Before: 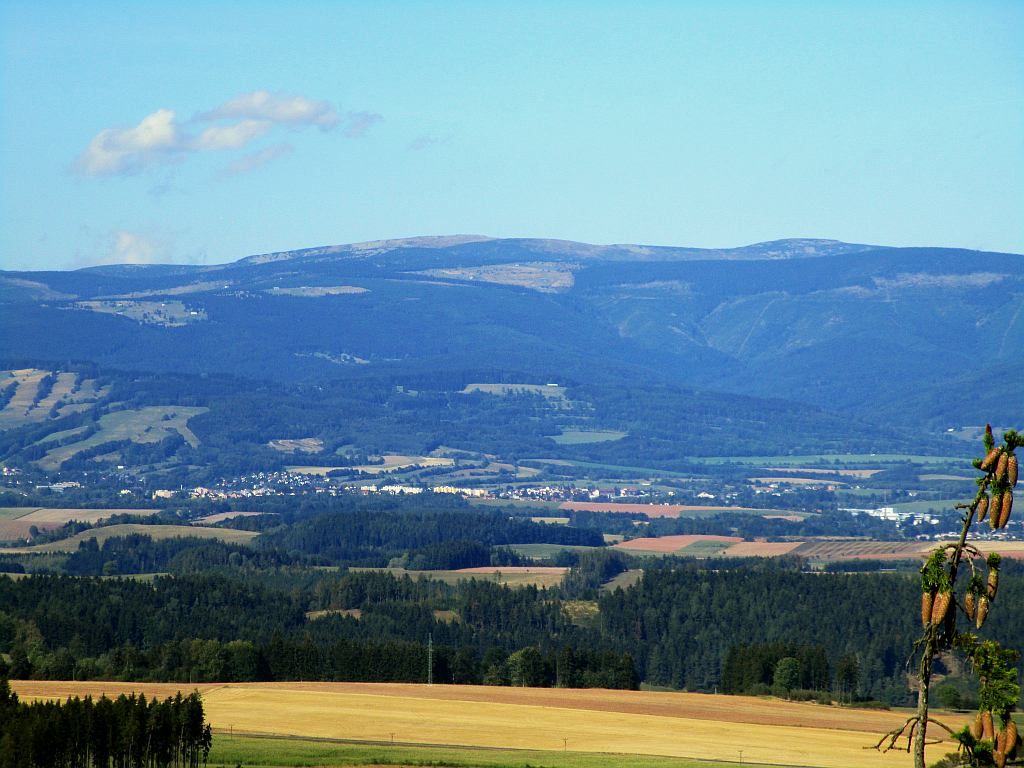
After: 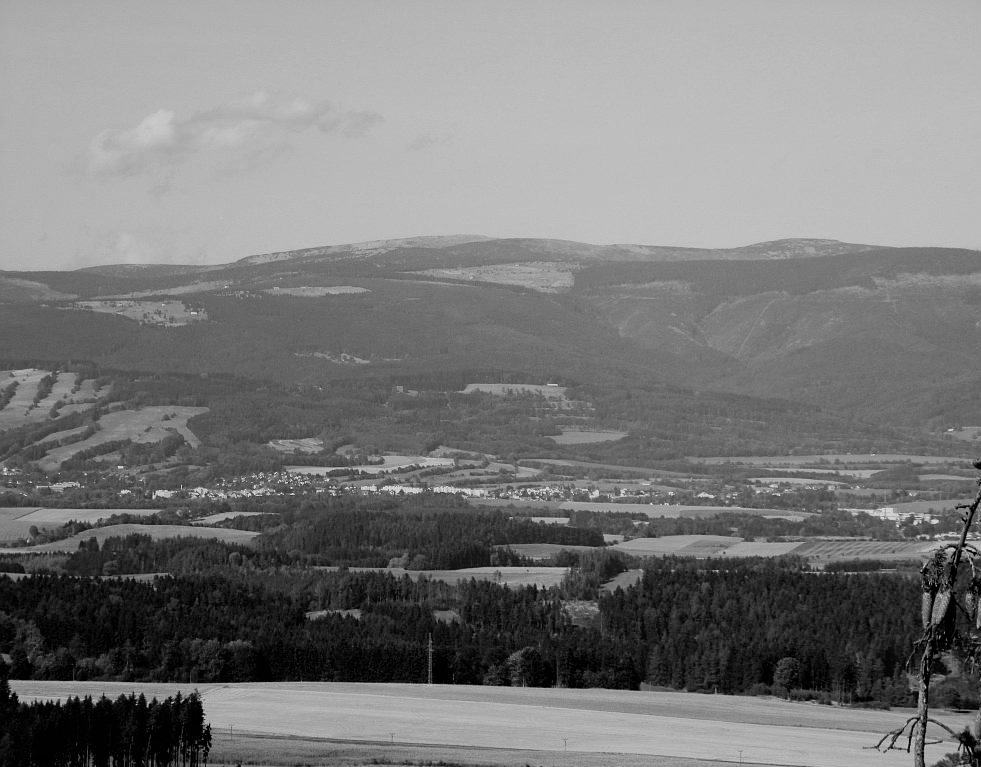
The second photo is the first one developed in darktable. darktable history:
crop: right 4.126%, bottom 0.031%
white balance: emerald 1
monochrome: on, module defaults
filmic rgb: black relative exposure -7.65 EV, white relative exposure 4.56 EV, hardness 3.61
